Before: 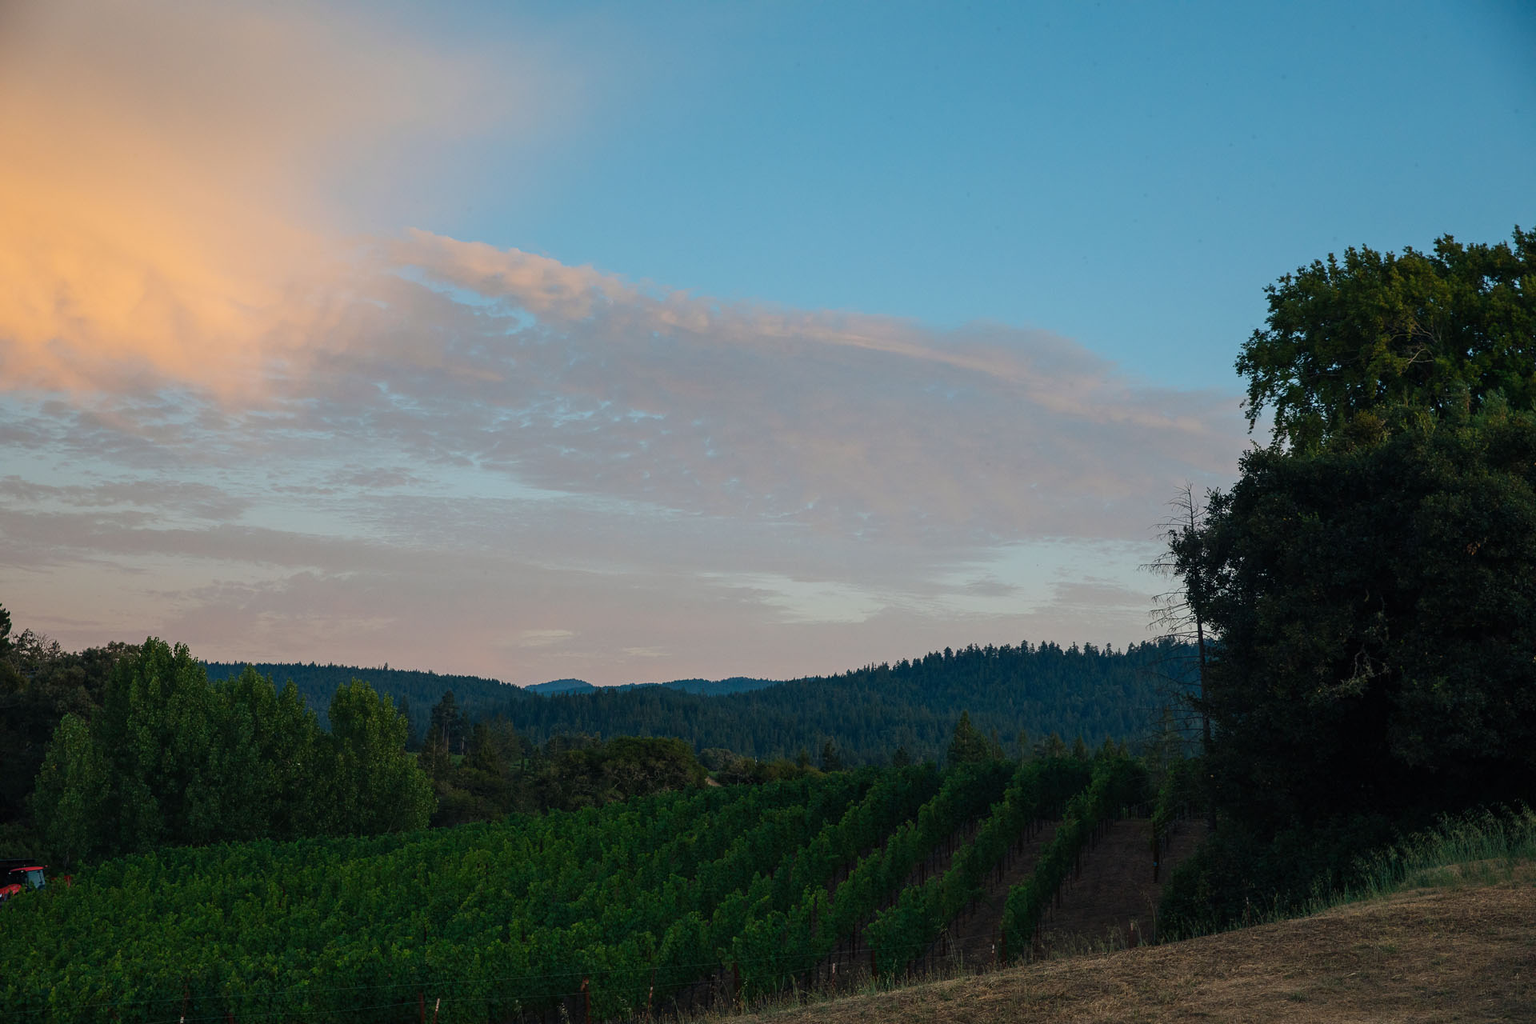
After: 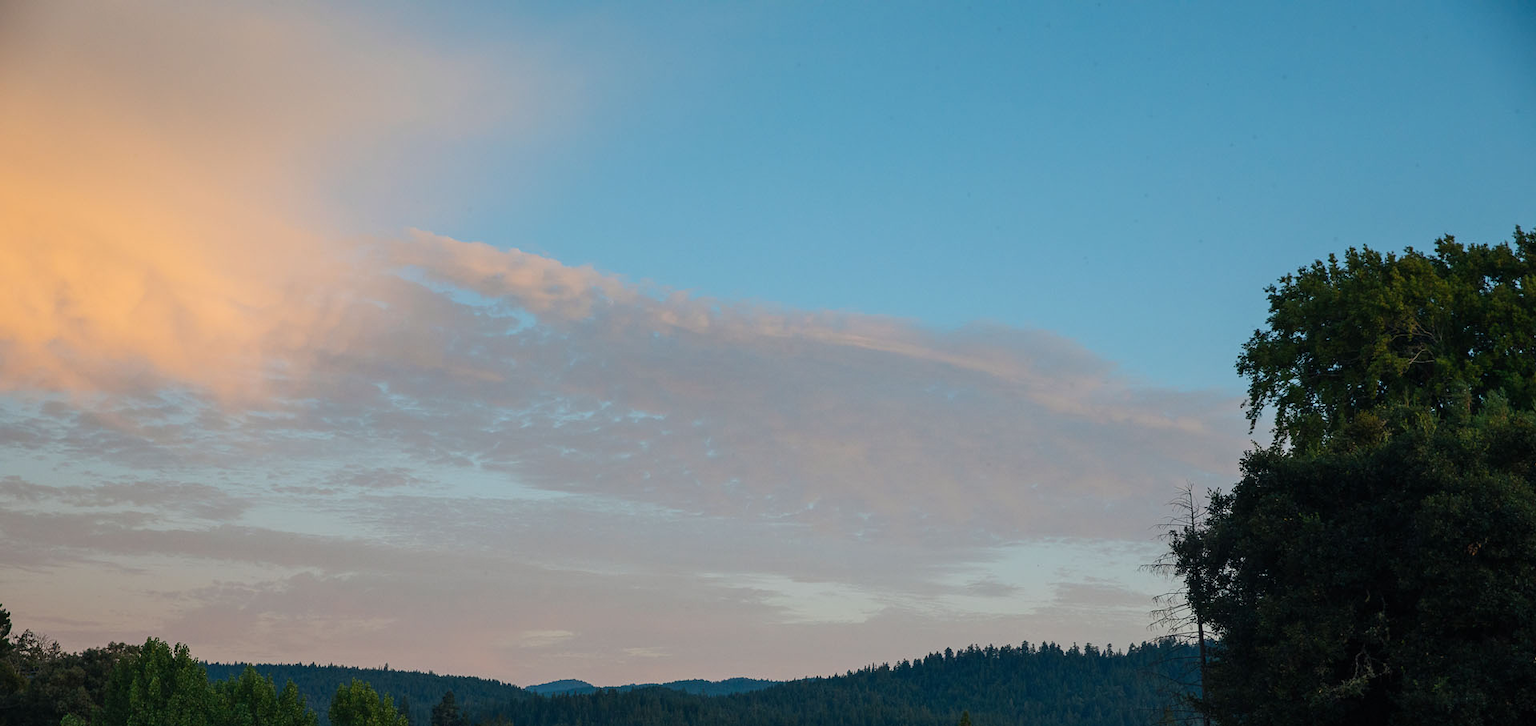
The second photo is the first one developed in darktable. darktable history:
tone equalizer: on, module defaults
crop: right 0.001%, bottom 29.006%
